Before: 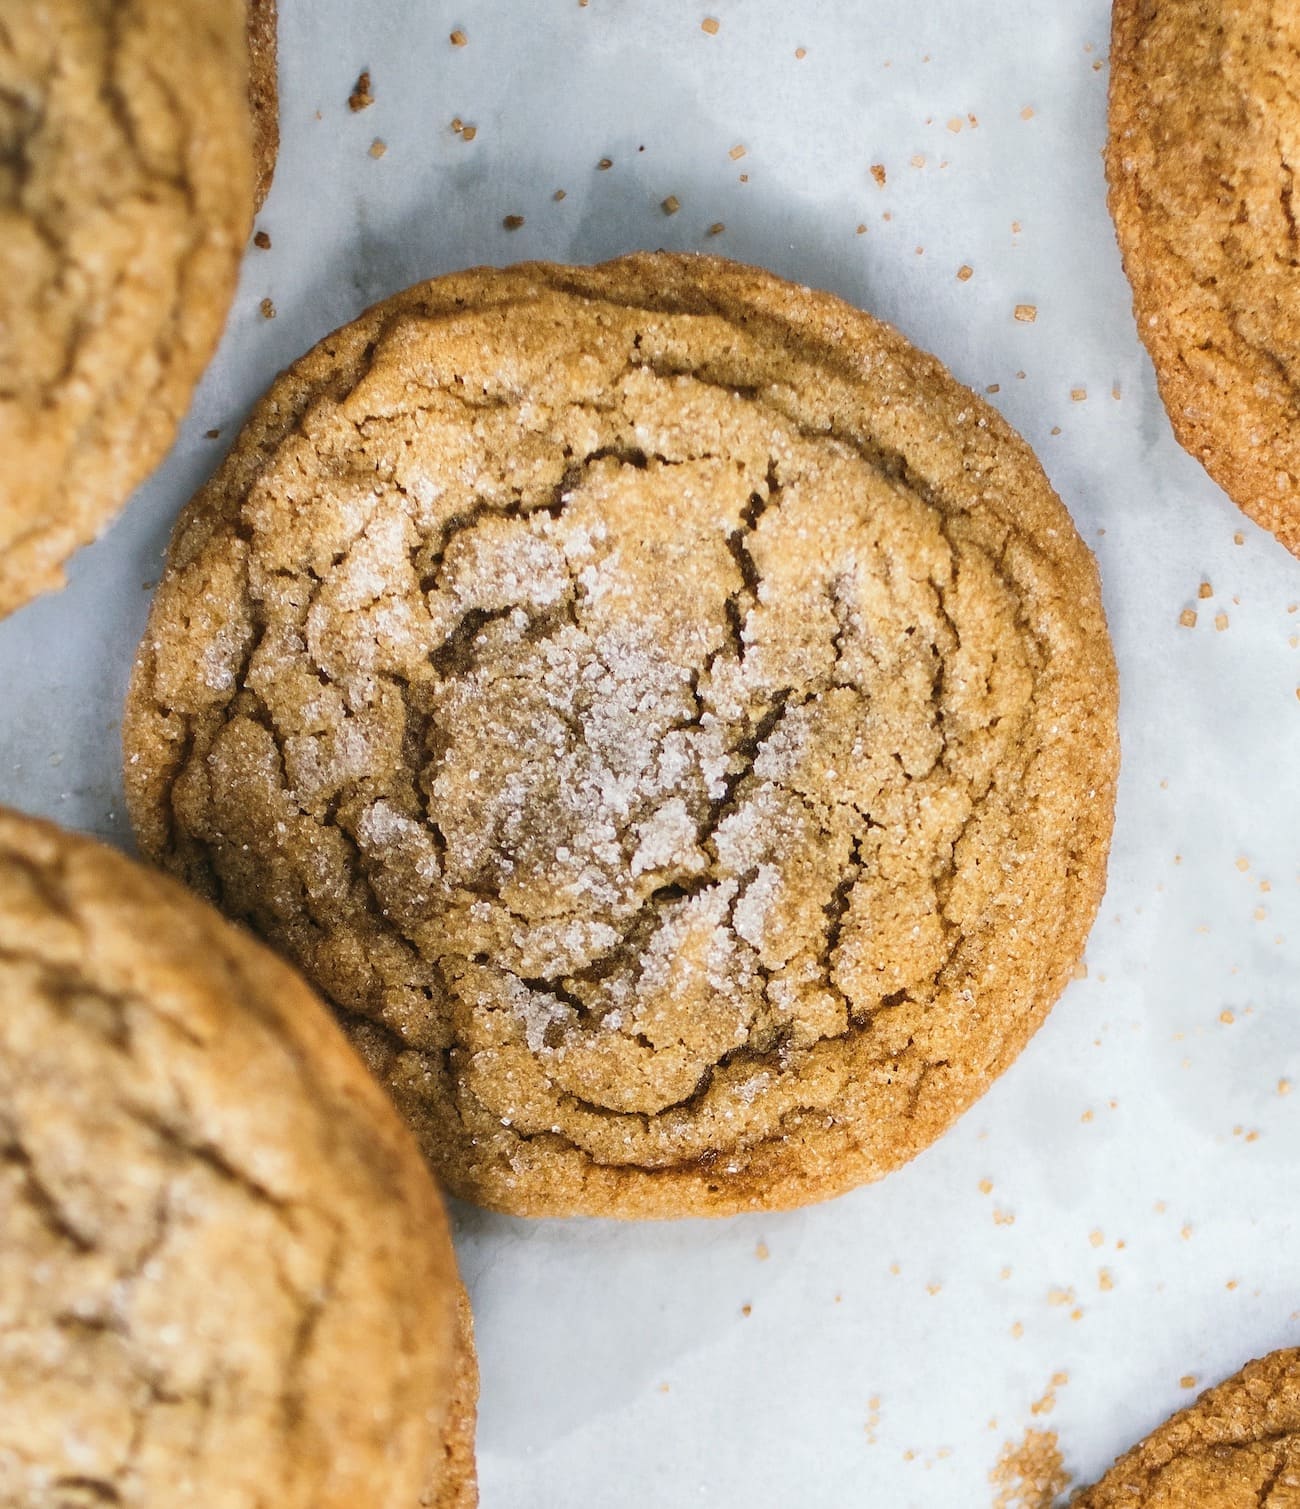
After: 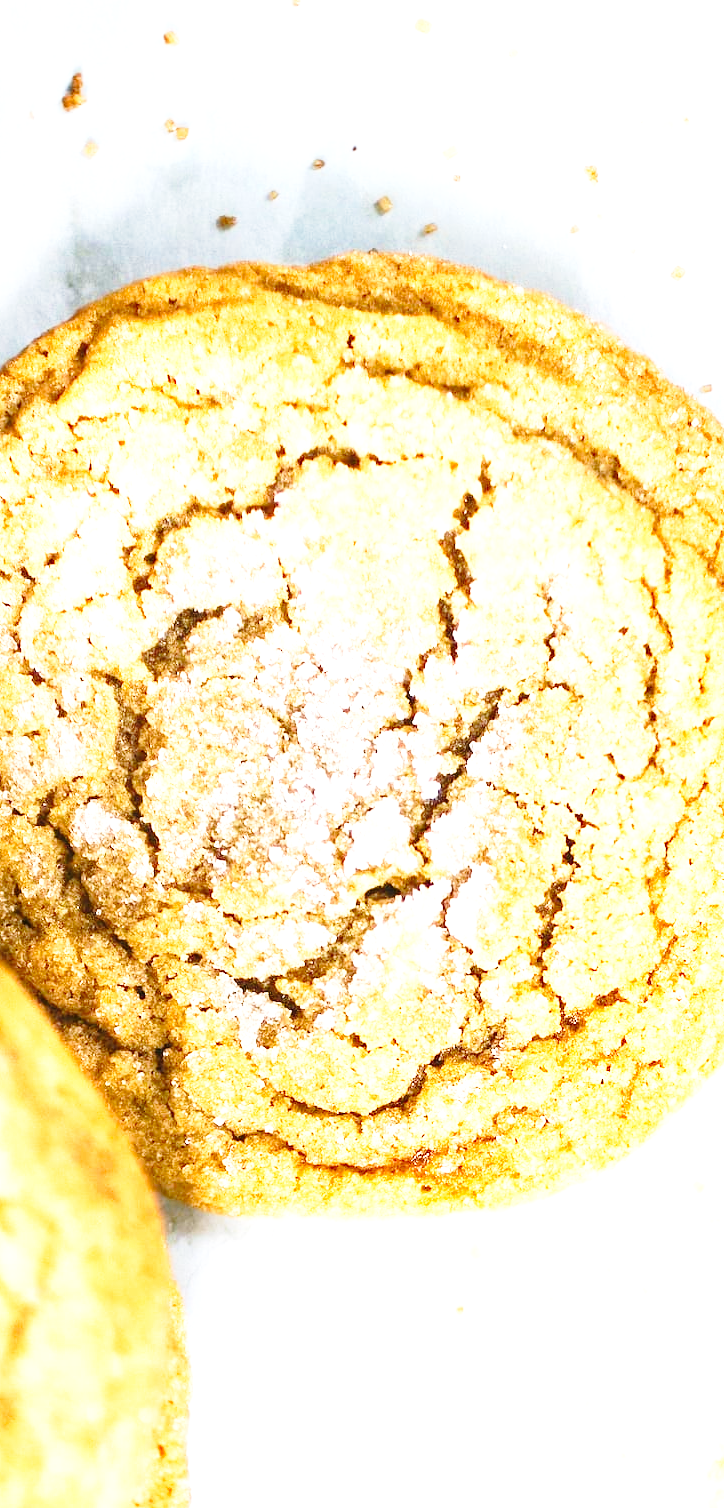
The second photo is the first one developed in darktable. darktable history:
crop: left 22.136%, right 22.126%, bottom 0.003%
base curve: curves: ch0 [(0, 0) (0.028, 0.03) (0.121, 0.232) (0.46, 0.748) (0.859, 0.968) (1, 1)], preserve colors none
color zones: curves: ch0 [(0, 0.5) (0.143, 0.5) (0.286, 0.5) (0.429, 0.5) (0.571, 0.5) (0.714, 0.476) (0.857, 0.5) (1, 0.5)]; ch2 [(0, 0.5) (0.143, 0.5) (0.286, 0.5) (0.429, 0.5) (0.571, 0.5) (0.714, 0.487) (0.857, 0.5) (1, 0.5)]
contrast brightness saturation: contrast 0.09, saturation 0.265
exposure: black level correction 0, exposure 1.384 EV, compensate exposure bias true, compensate highlight preservation false
